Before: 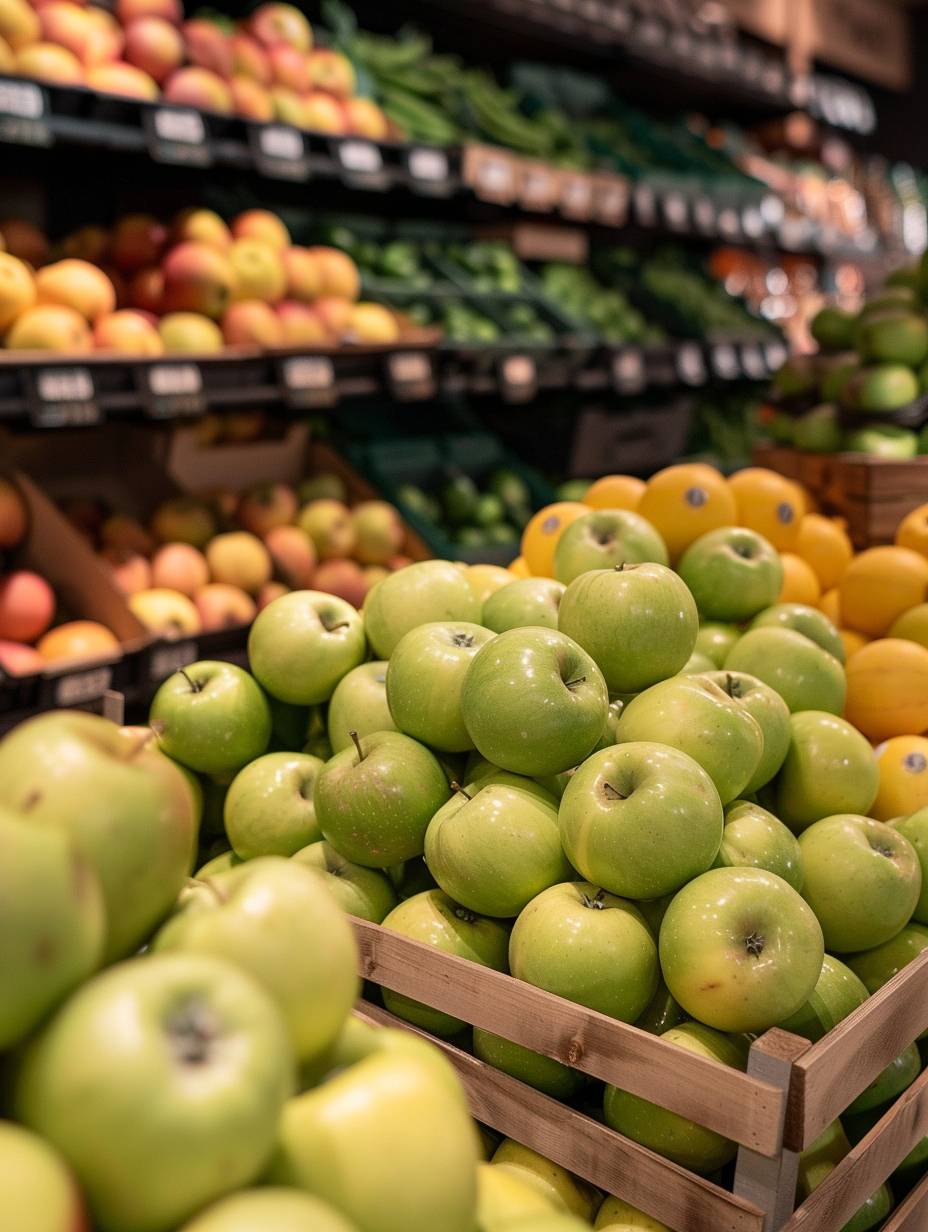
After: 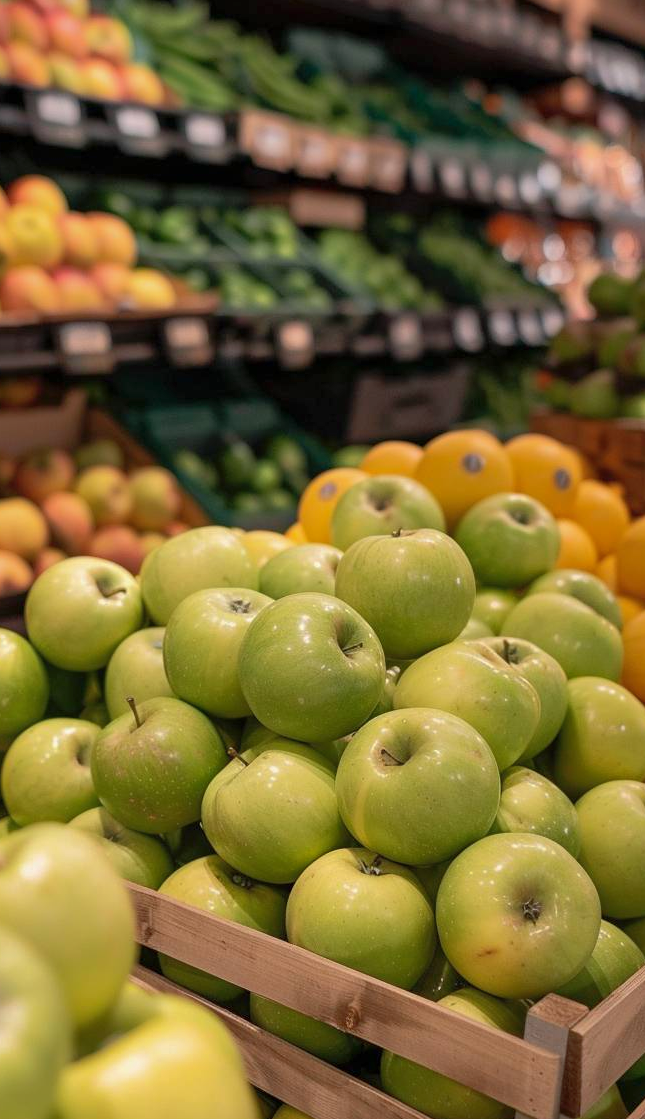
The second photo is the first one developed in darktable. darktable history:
crop and rotate: left 24.034%, top 2.838%, right 6.406%, bottom 6.299%
shadows and highlights: on, module defaults
